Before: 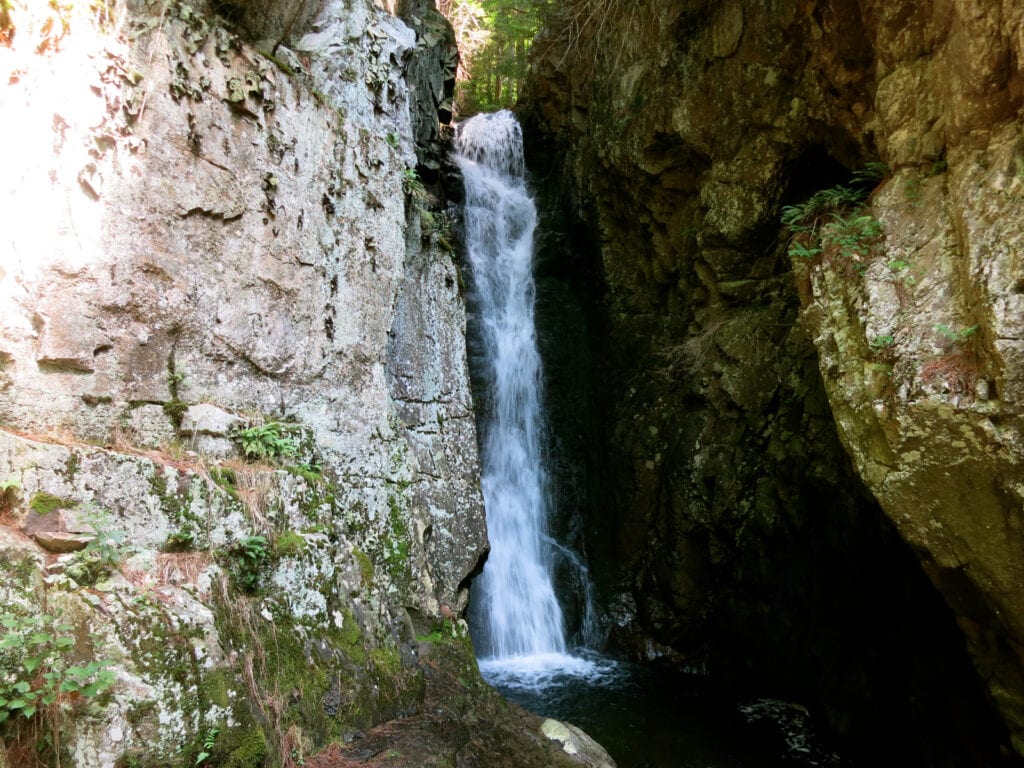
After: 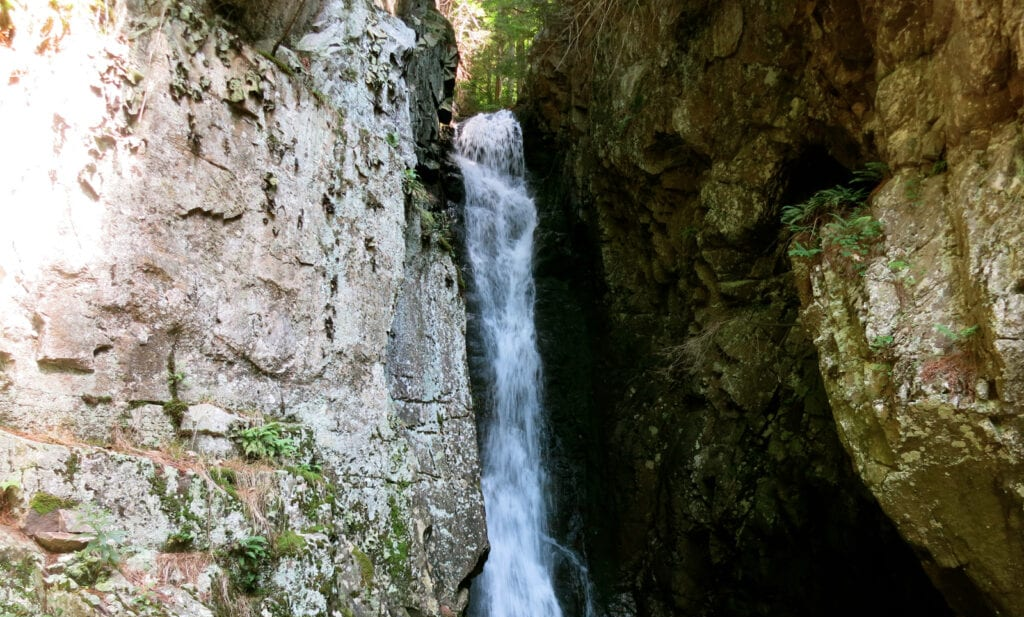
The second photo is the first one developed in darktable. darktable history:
crop: bottom 19.644%
contrast brightness saturation: saturation -0.05
